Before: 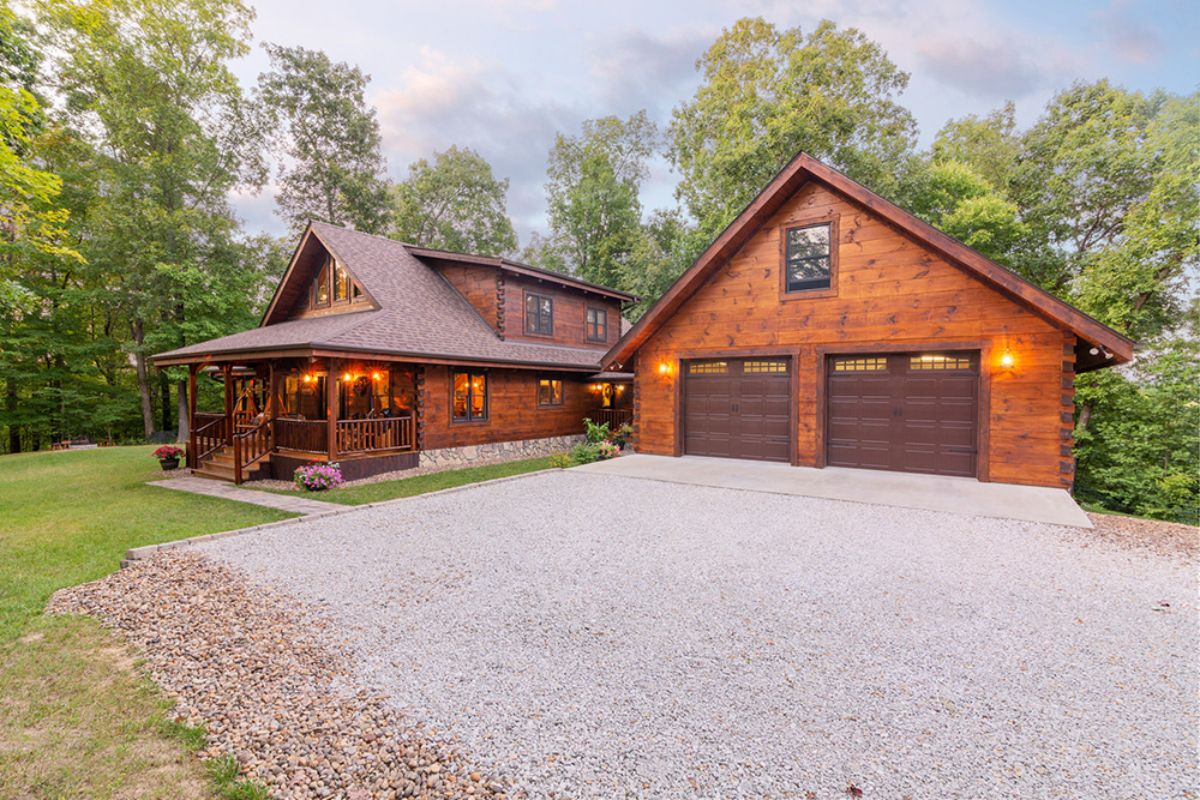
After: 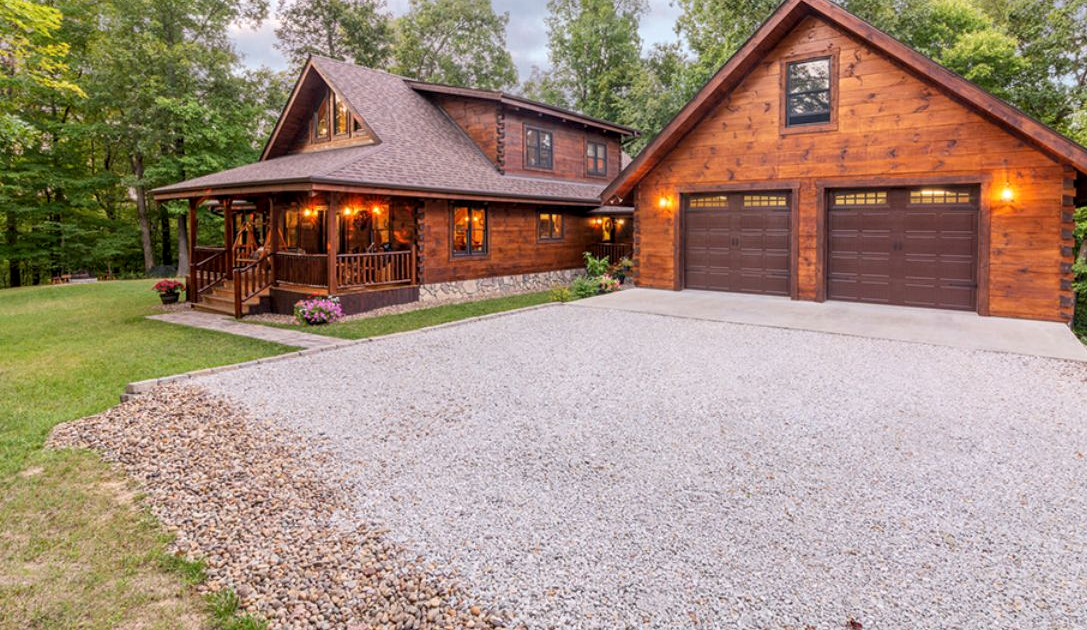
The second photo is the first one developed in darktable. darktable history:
local contrast: on, module defaults
crop: top 20.864%, right 9.348%, bottom 0.29%
